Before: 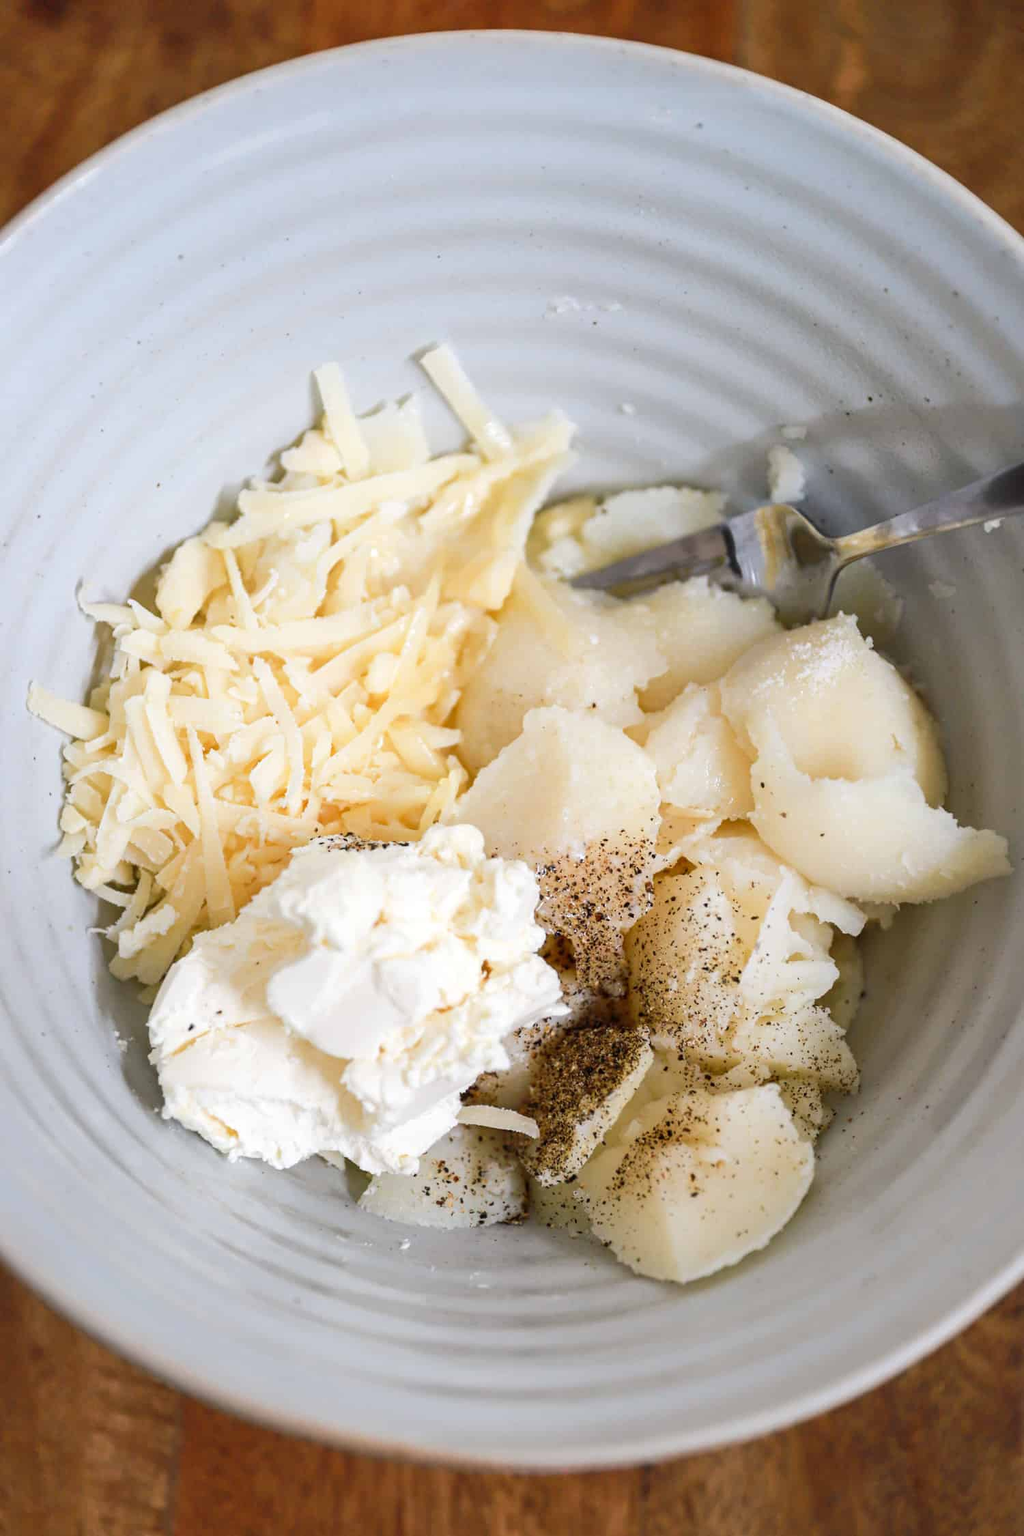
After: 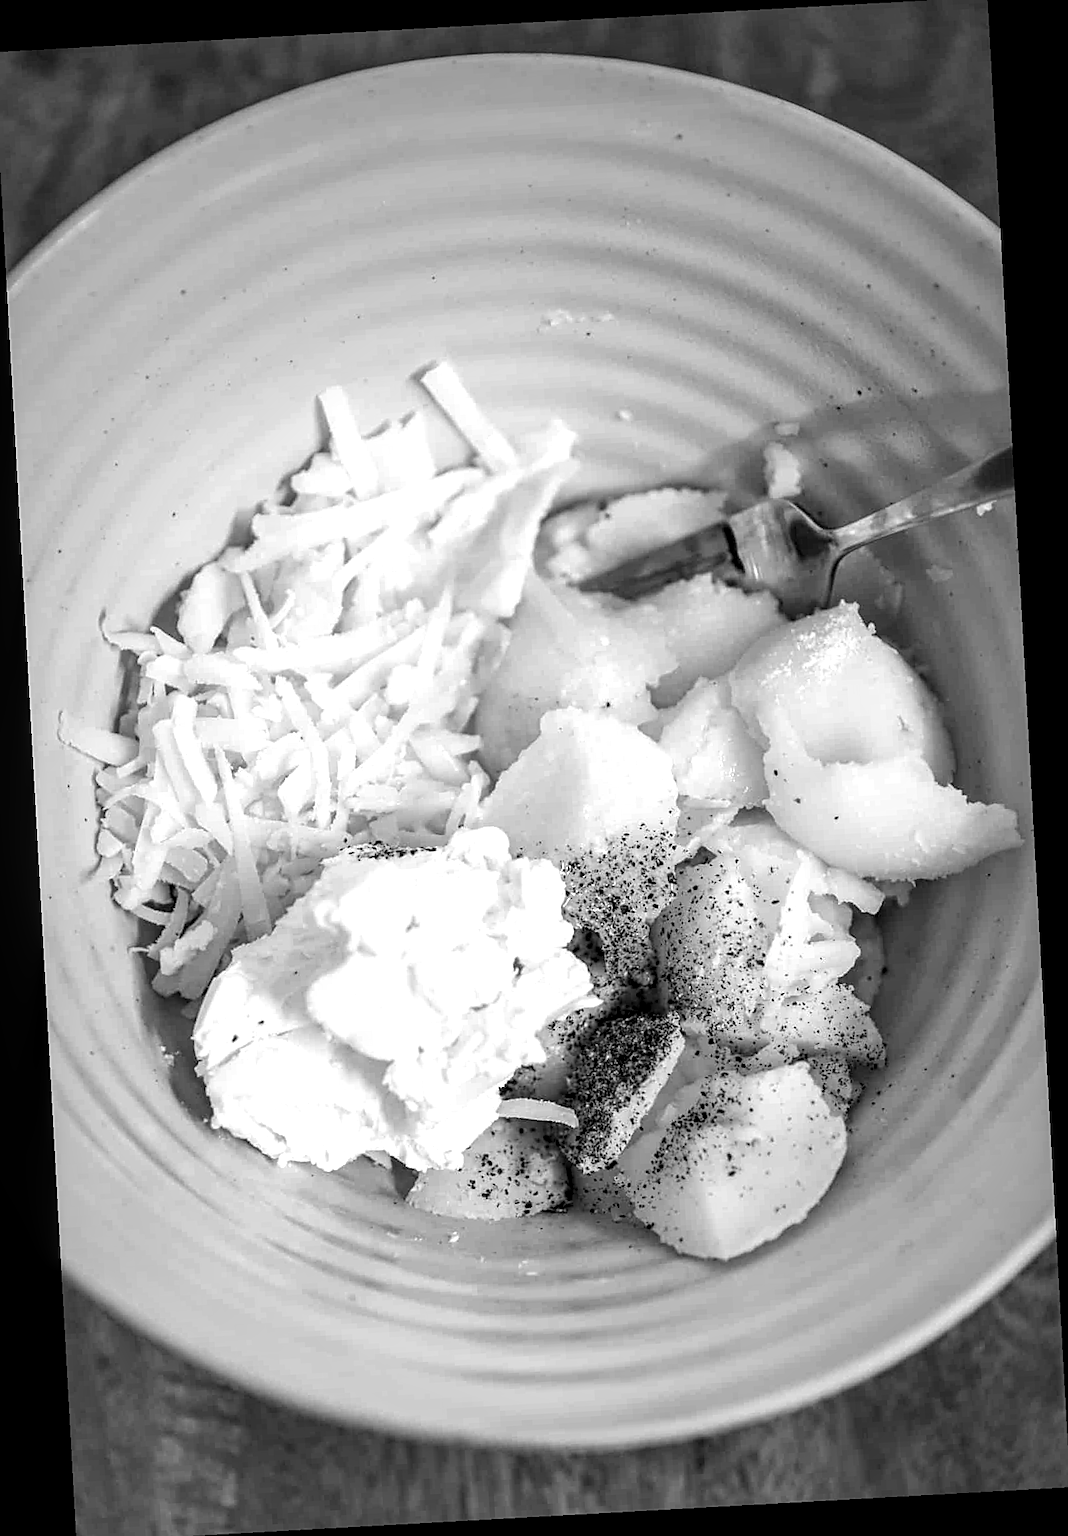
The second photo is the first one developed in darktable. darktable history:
crop and rotate: left 0.614%, top 0.179%, bottom 0.309%
vignetting: fall-off start 64.63%, center (-0.034, 0.148), width/height ratio 0.881
rotate and perspective: rotation -3.18°, automatic cropping off
white balance: red 0.988, blue 1.017
local contrast: highlights 60%, shadows 60%, detail 160%
monochrome: a -4.13, b 5.16, size 1
exposure: exposure 0.207 EV, compensate highlight preservation false
sharpen: on, module defaults
